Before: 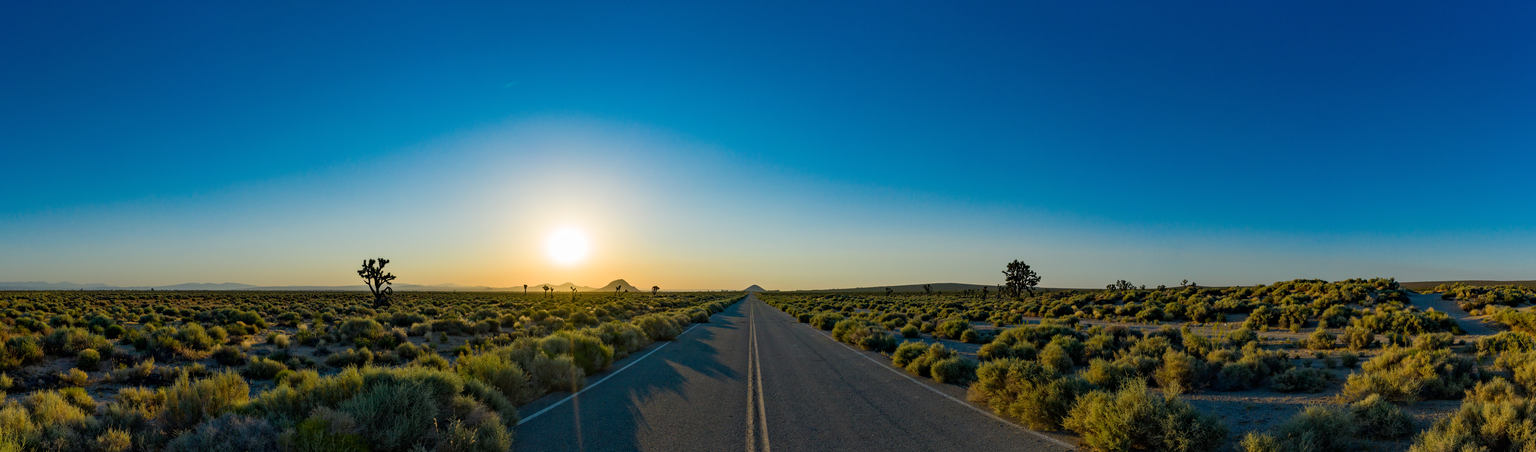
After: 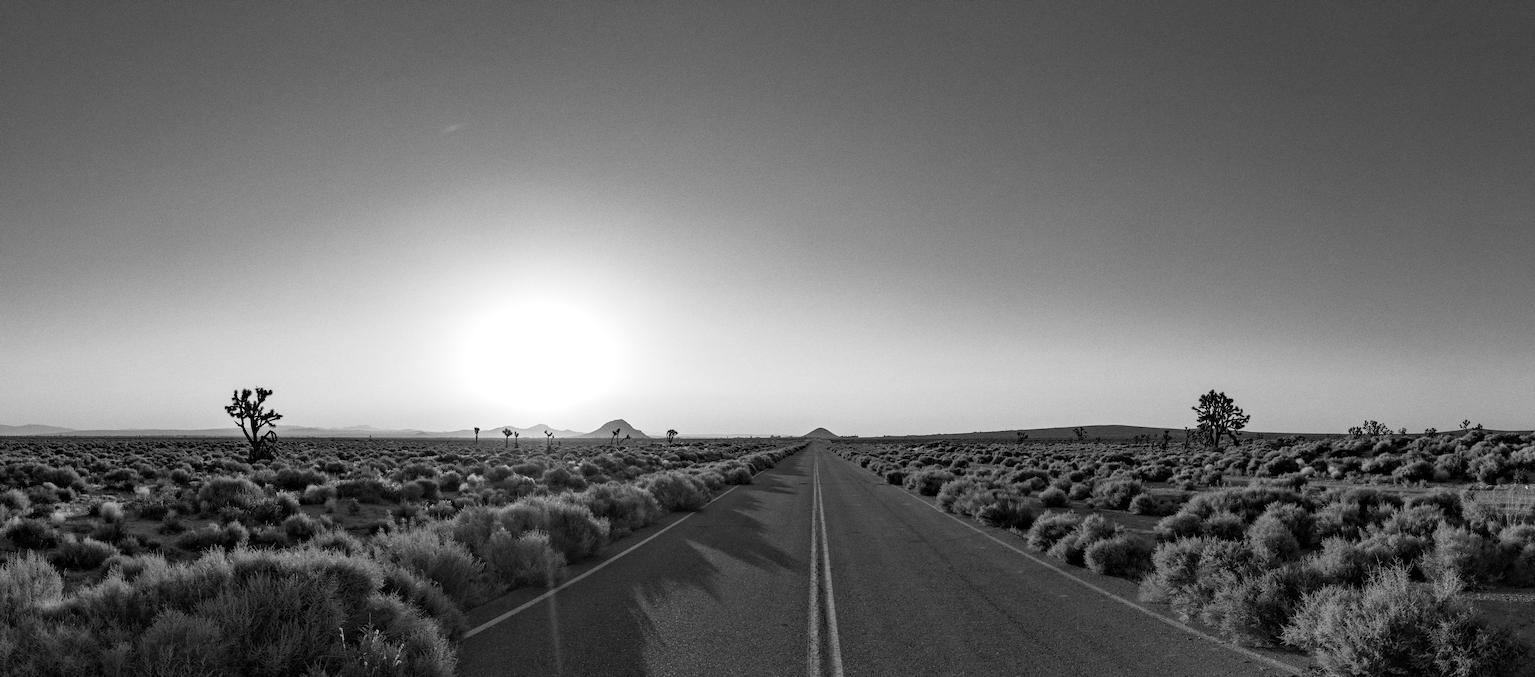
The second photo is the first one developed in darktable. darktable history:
grain: coarseness 0.09 ISO, strength 40%
crop and rotate: left 13.537%, right 19.796%
exposure: exposure 0.4 EV, compensate highlight preservation false
monochrome: on, module defaults
color correction: highlights a* -4.18, highlights b* -10.81
contrast brightness saturation: contrast 0.08, saturation 0.2
